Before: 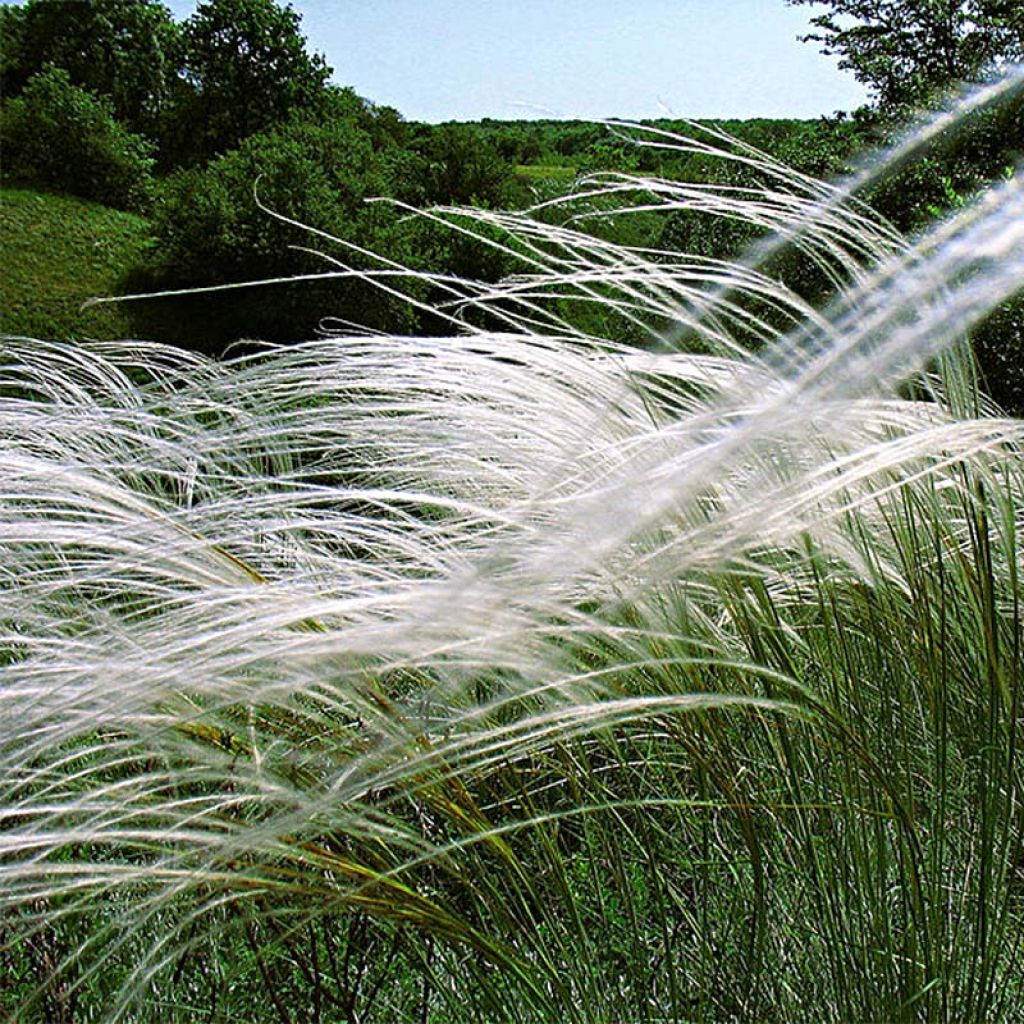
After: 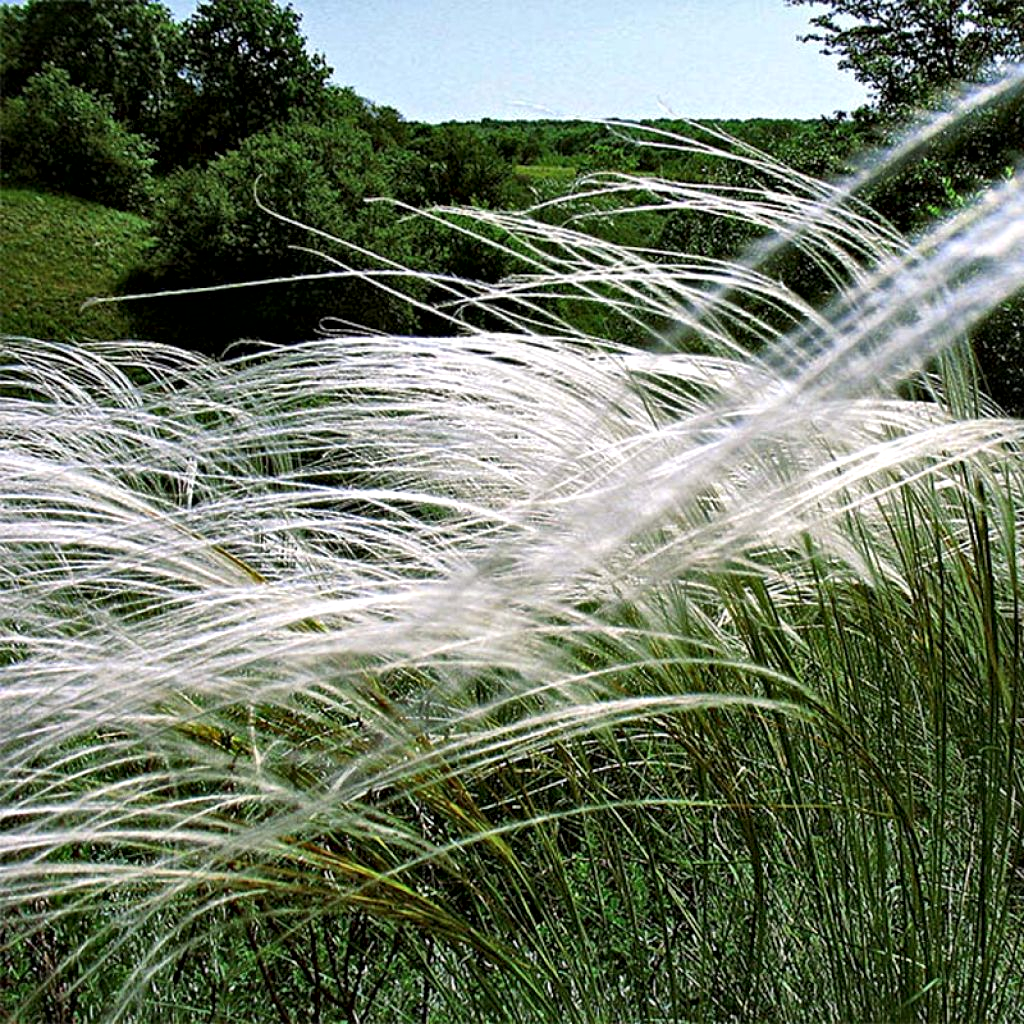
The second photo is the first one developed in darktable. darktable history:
local contrast: mode bilateral grid, contrast 25, coarseness 61, detail 151%, midtone range 0.2
